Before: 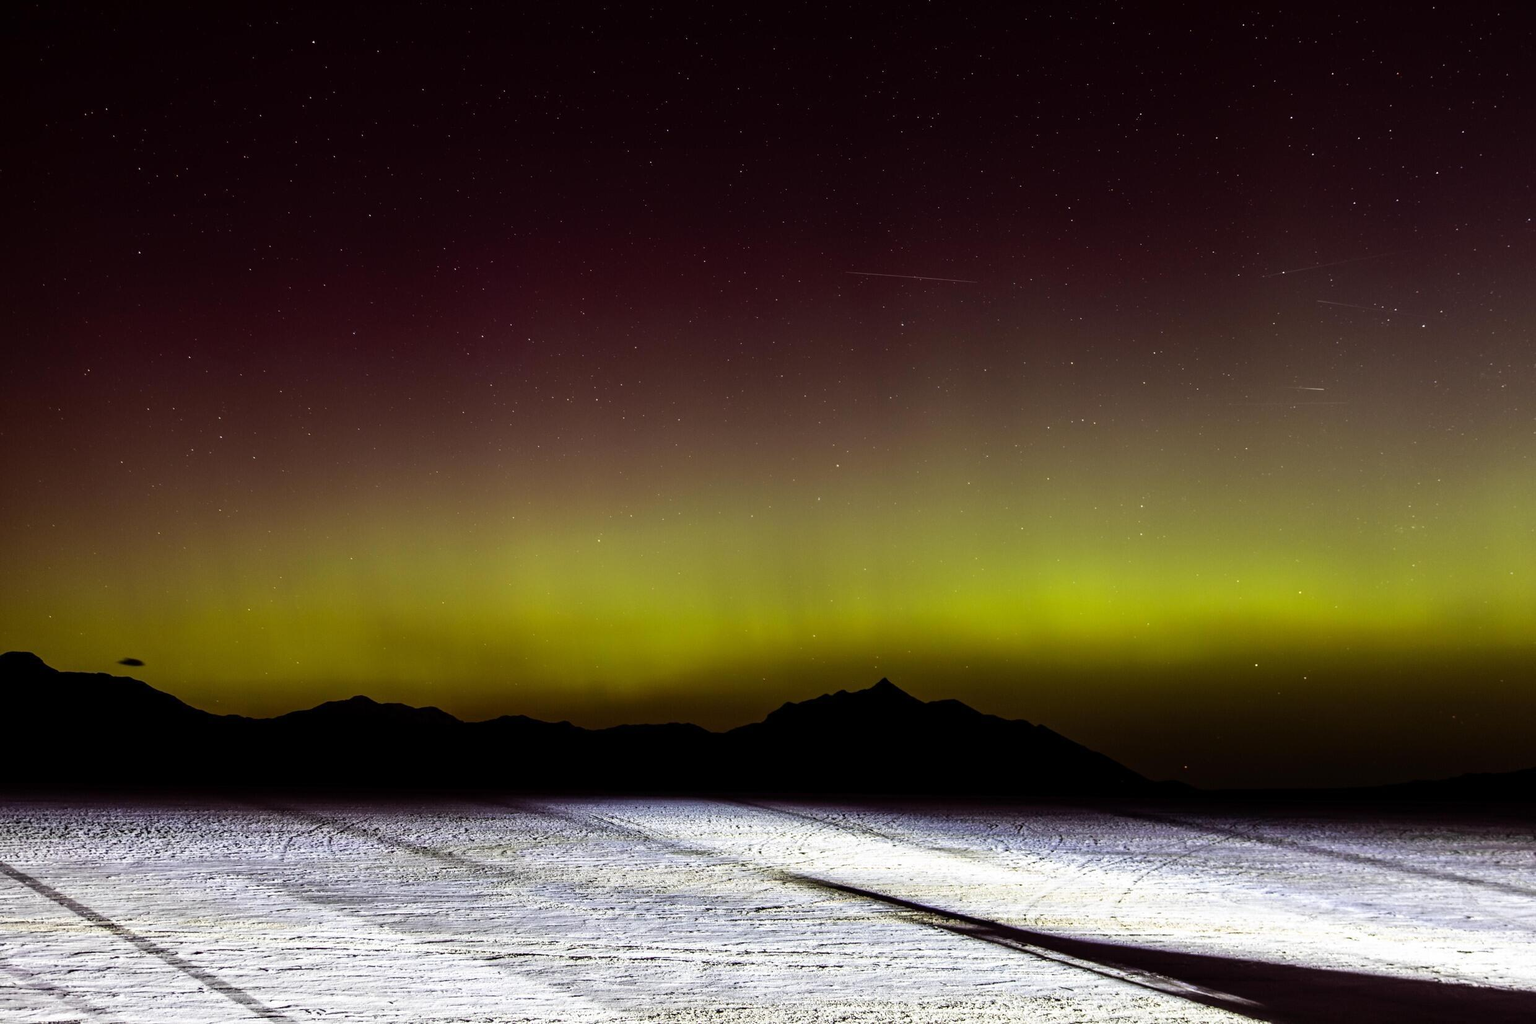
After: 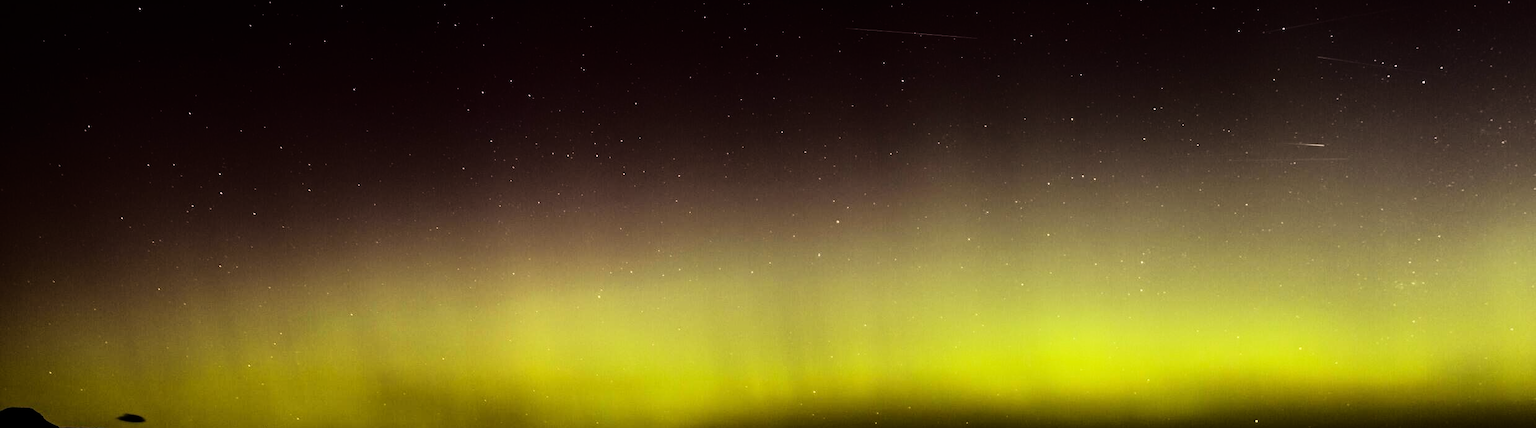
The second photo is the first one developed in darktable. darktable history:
crop and rotate: top 23.84%, bottom 34.294%
exposure: exposure -0.462 EV, compensate highlight preservation false
rgb curve: curves: ch0 [(0, 0) (0.21, 0.15) (0.24, 0.21) (0.5, 0.75) (0.75, 0.96) (0.89, 0.99) (1, 1)]; ch1 [(0, 0.02) (0.21, 0.13) (0.25, 0.2) (0.5, 0.67) (0.75, 0.9) (0.89, 0.97) (1, 1)]; ch2 [(0, 0.02) (0.21, 0.13) (0.25, 0.2) (0.5, 0.67) (0.75, 0.9) (0.89, 0.97) (1, 1)], compensate middle gray true
